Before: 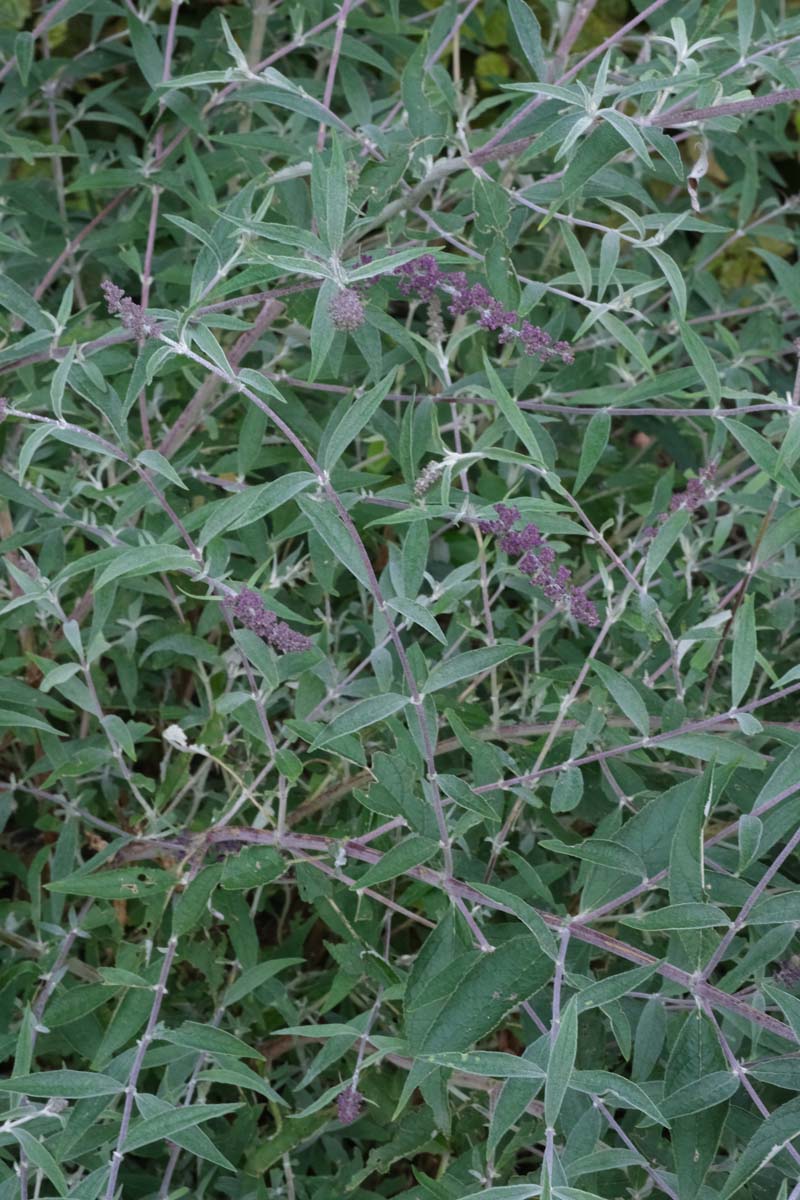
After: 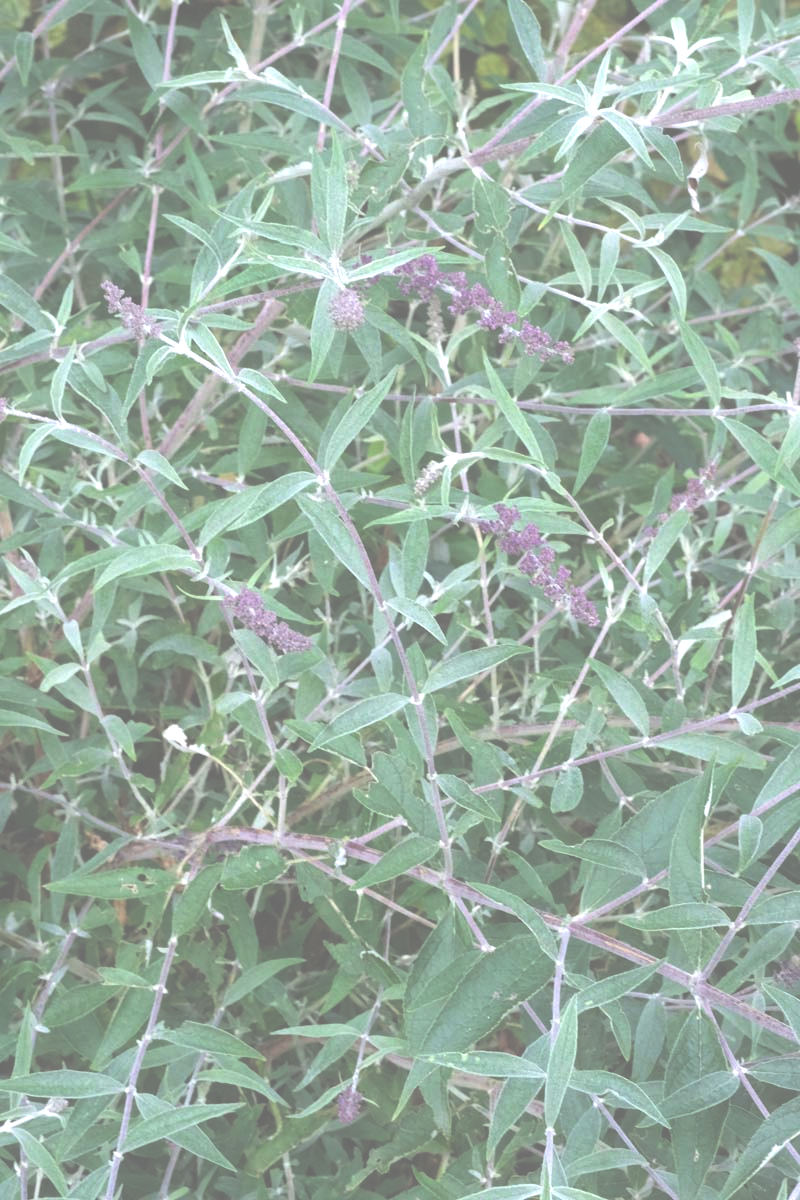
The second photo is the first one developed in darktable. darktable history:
exposure: black level correction -0.086, compensate highlight preservation false
tone equalizer: -8 EV -1.06 EV, -7 EV -0.979 EV, -6 EV -0.9 EV, -5 EV -0.541 EV, -3 EV 0.549 EV, -2 EV 0.894 EV, -1 EV 1 EV, +0 EV 1.06 EV
